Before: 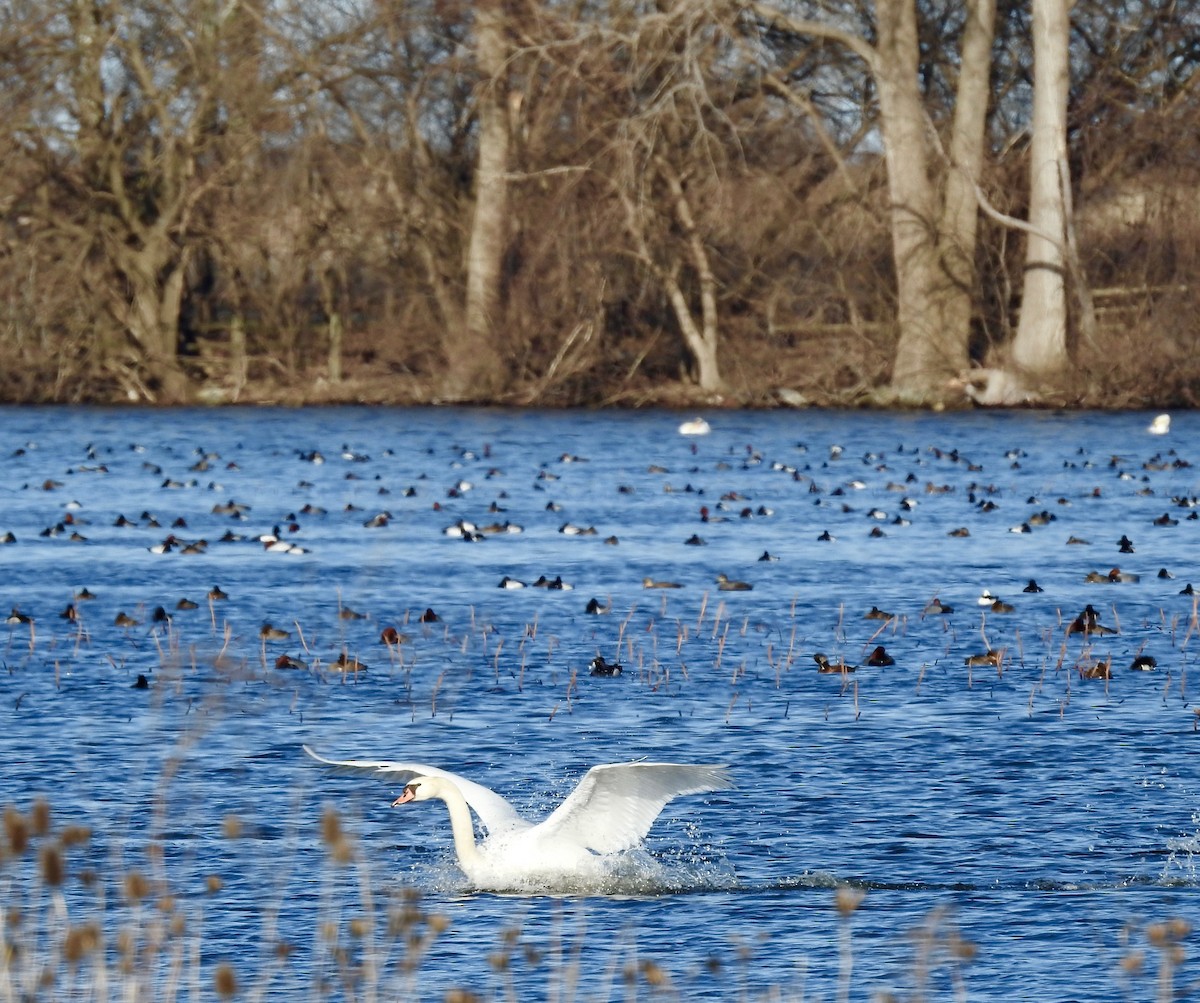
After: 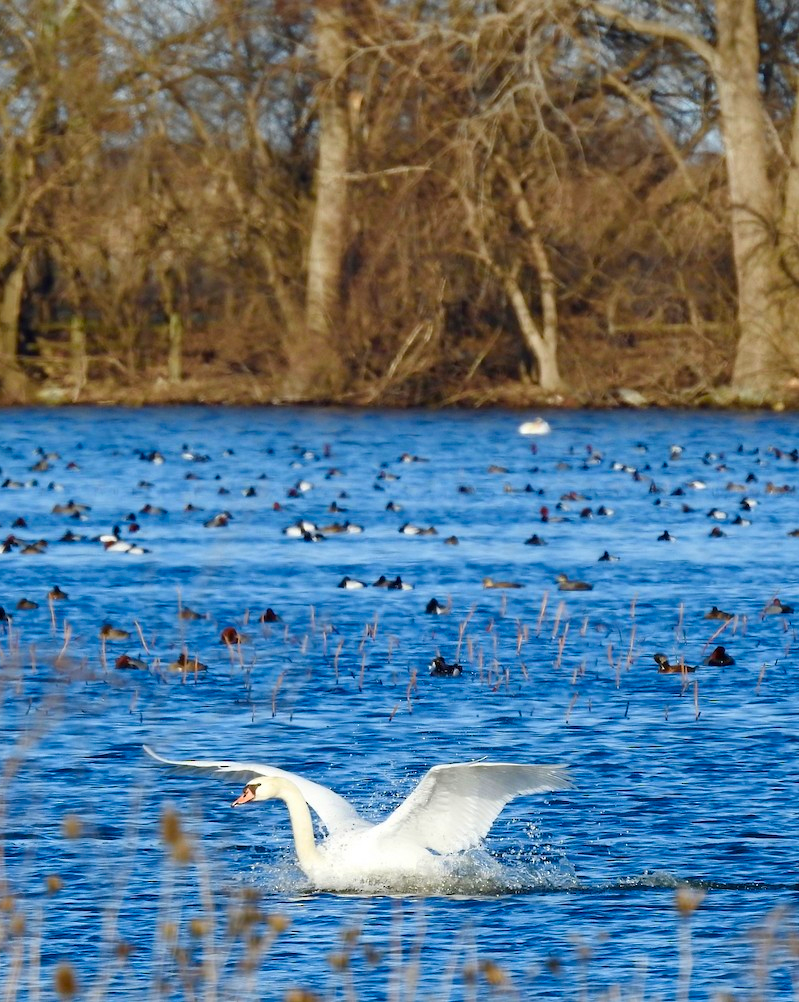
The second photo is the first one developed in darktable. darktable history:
crop and rotate: left 13.409%, right 19.924%
color balance rgb: linear chroma grading › global chroma 15%, perceptual saturation grading › global saturation 30%
